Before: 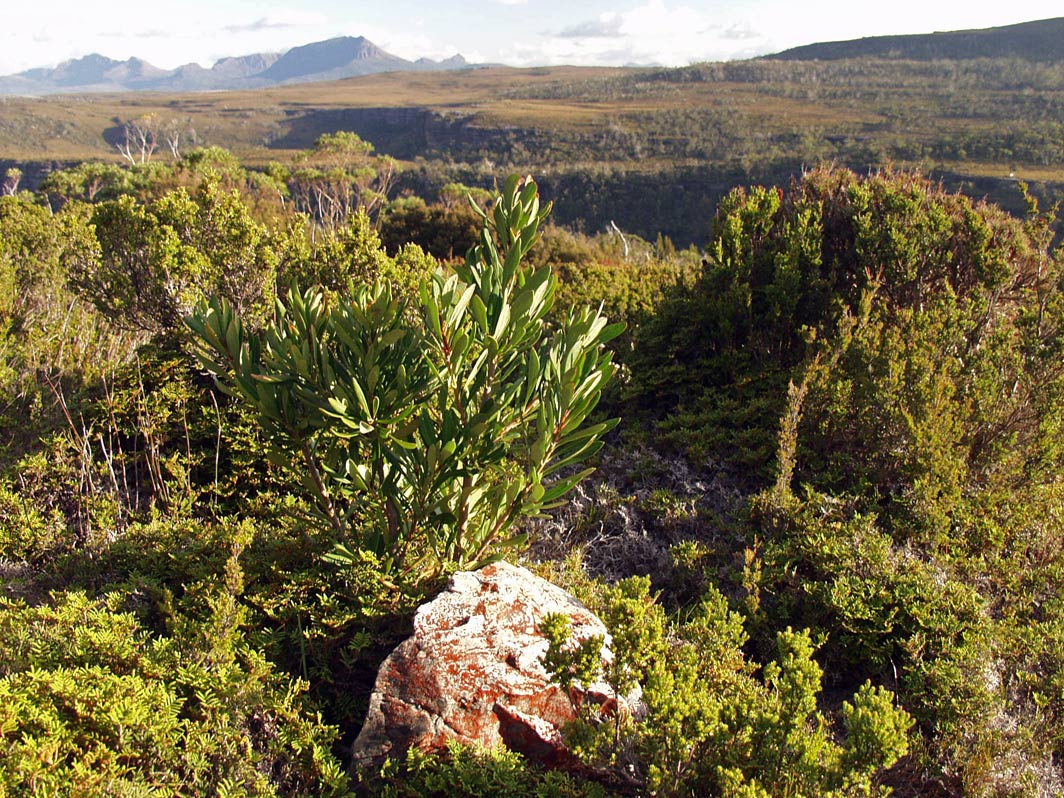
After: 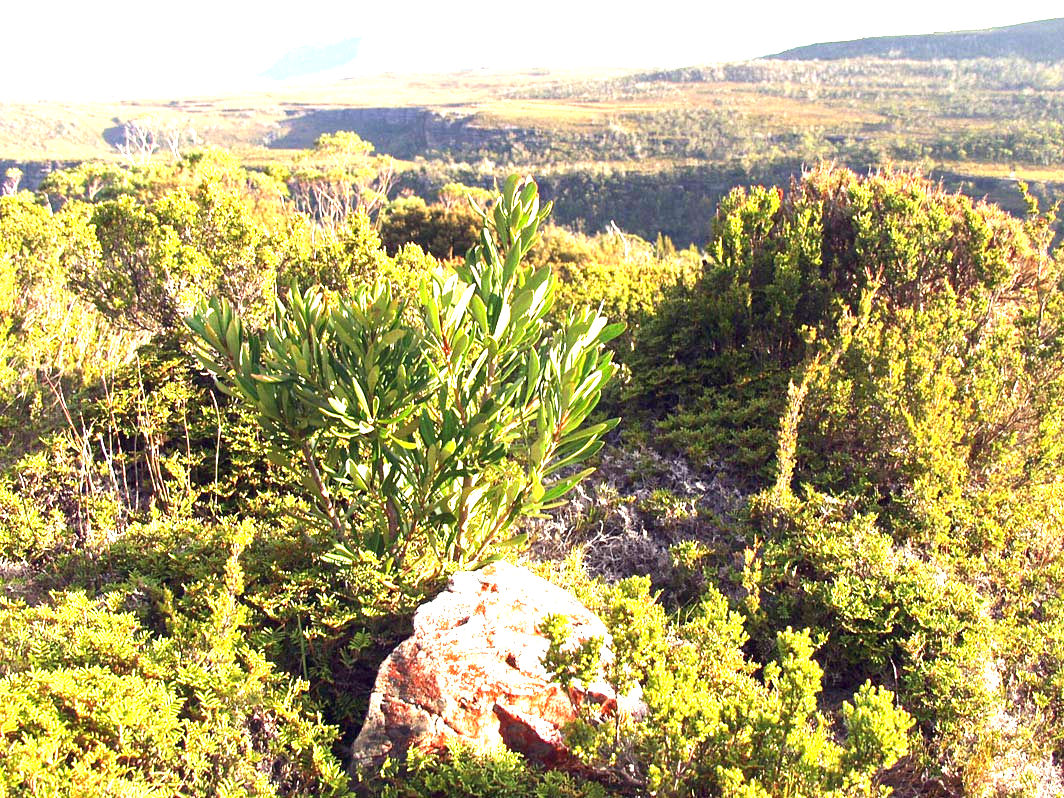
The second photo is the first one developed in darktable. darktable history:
exposure: black level correction 0, exposure 1.9 EV, compensate highlight preservation false
color balance rgb: global vibrance 10%
tone equalizer: on, module defaults
